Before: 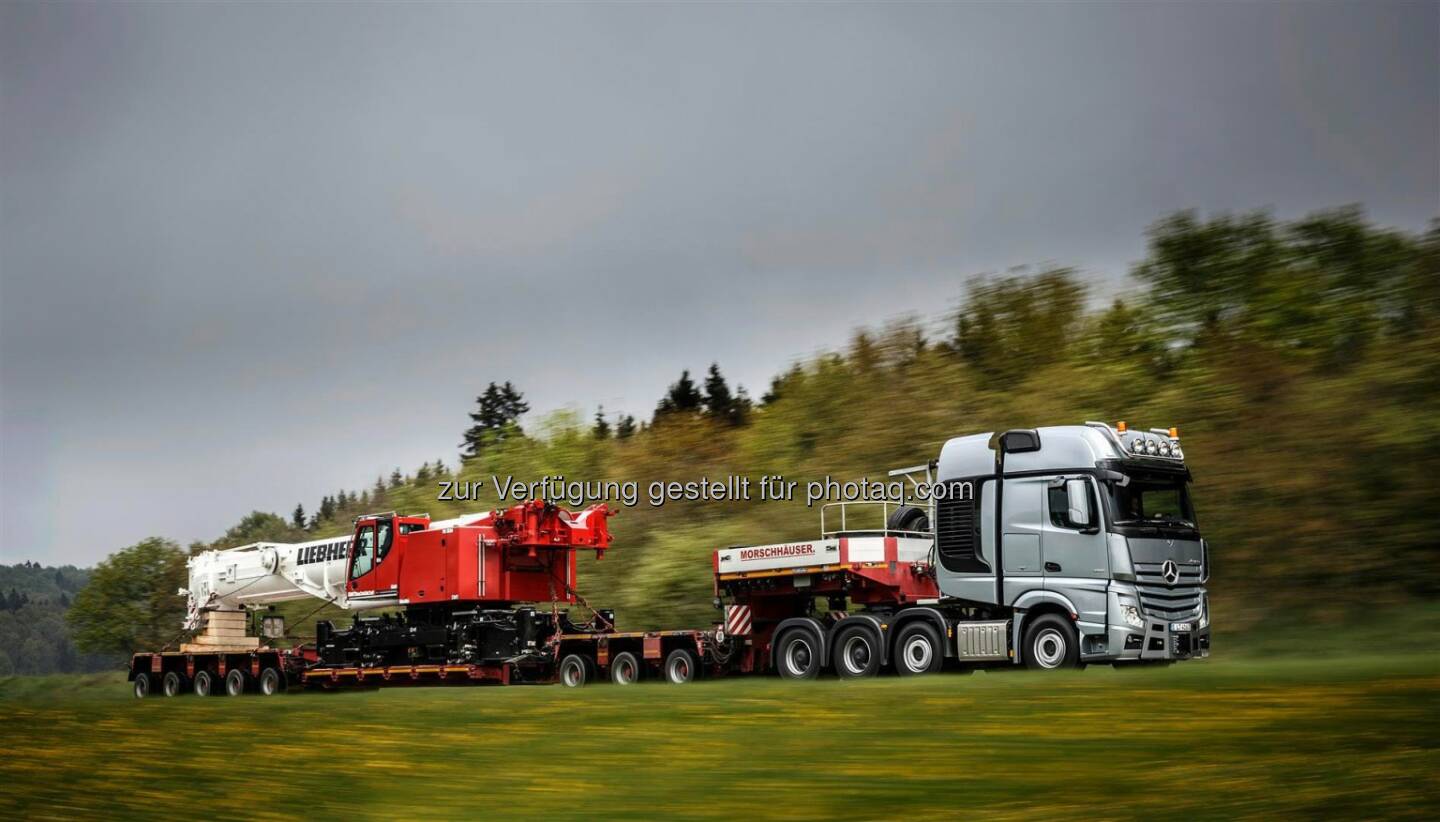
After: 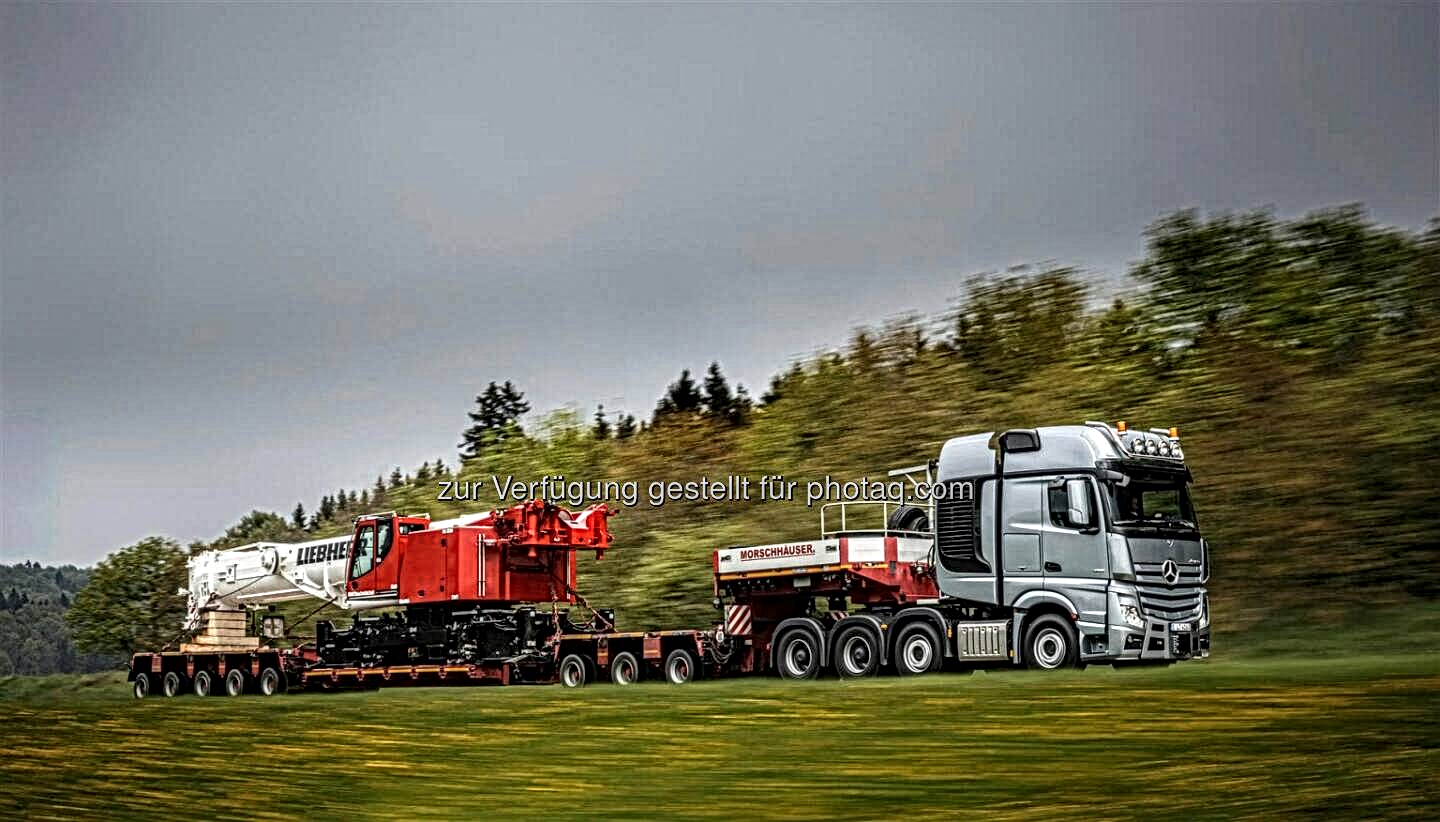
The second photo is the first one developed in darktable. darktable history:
local contrast: mode bilateral grid, contrast 21, coarseness 3, detail 299%, midtone range 0.2
